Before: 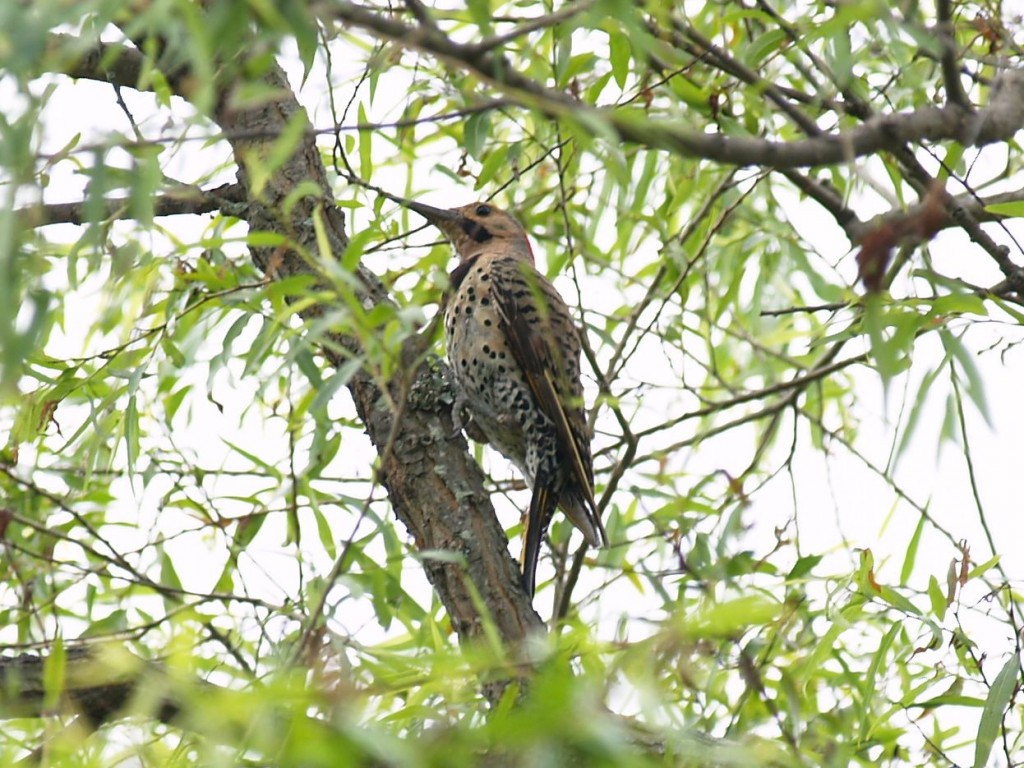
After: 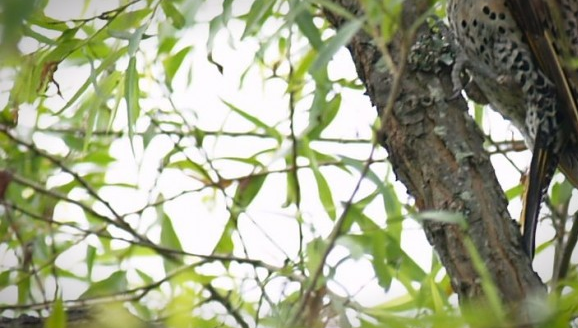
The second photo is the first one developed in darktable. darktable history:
crop: top 44.222%, right 43.507%, bottom 13.006%
vignetting: saturation 0.049, automatic ratio true, unbound false
